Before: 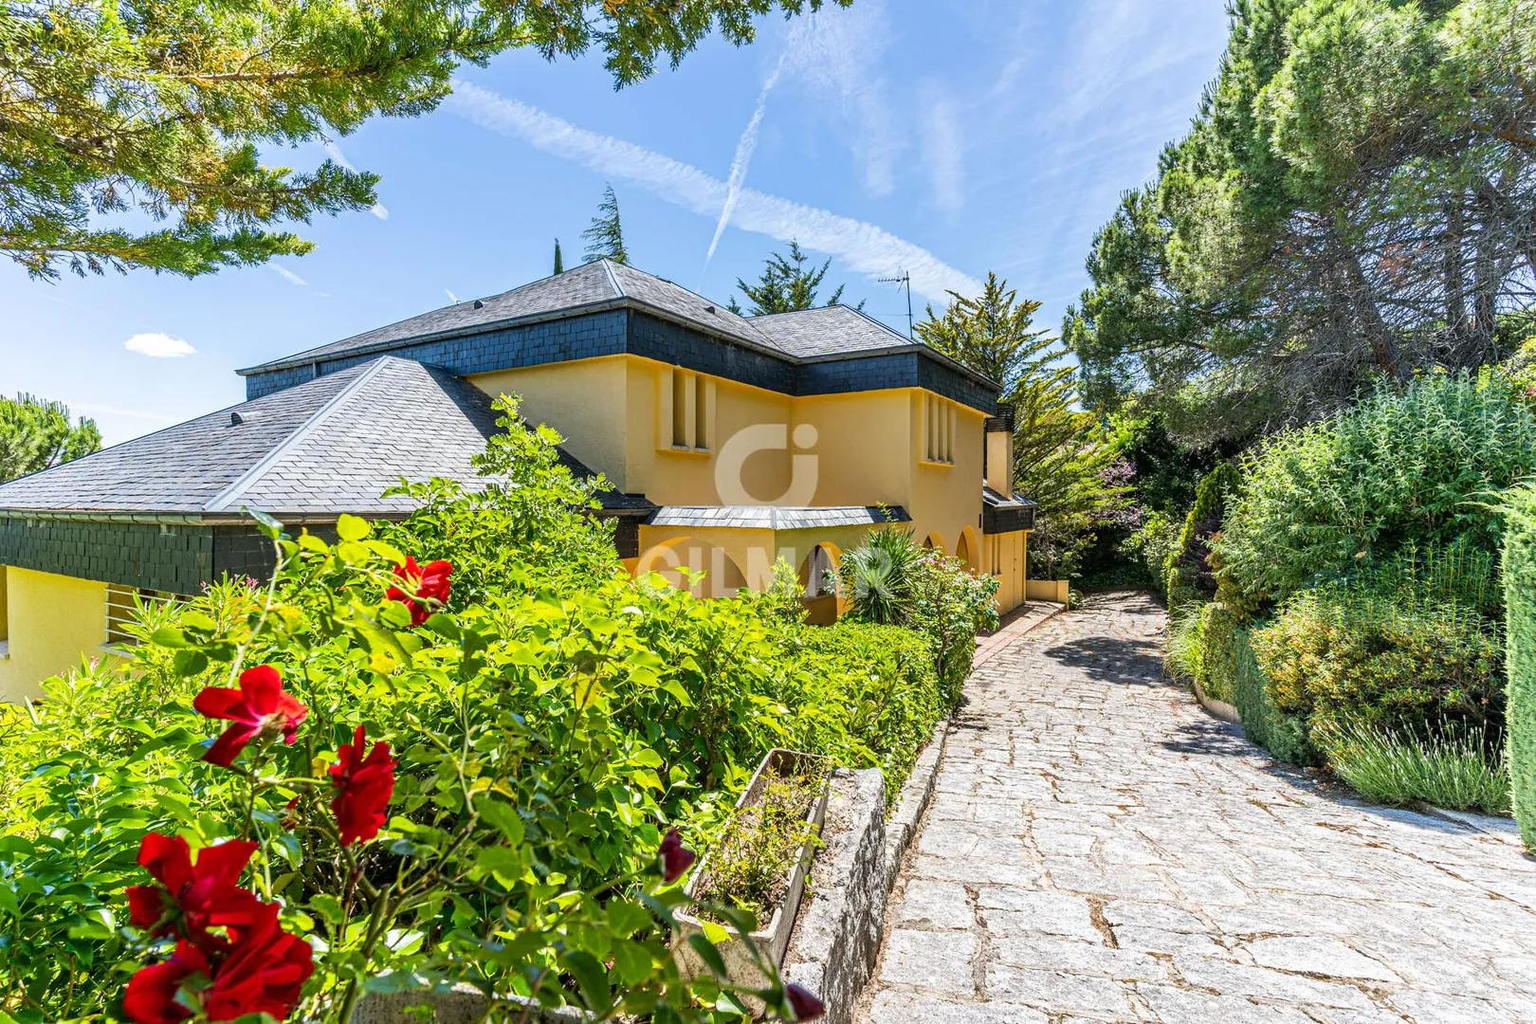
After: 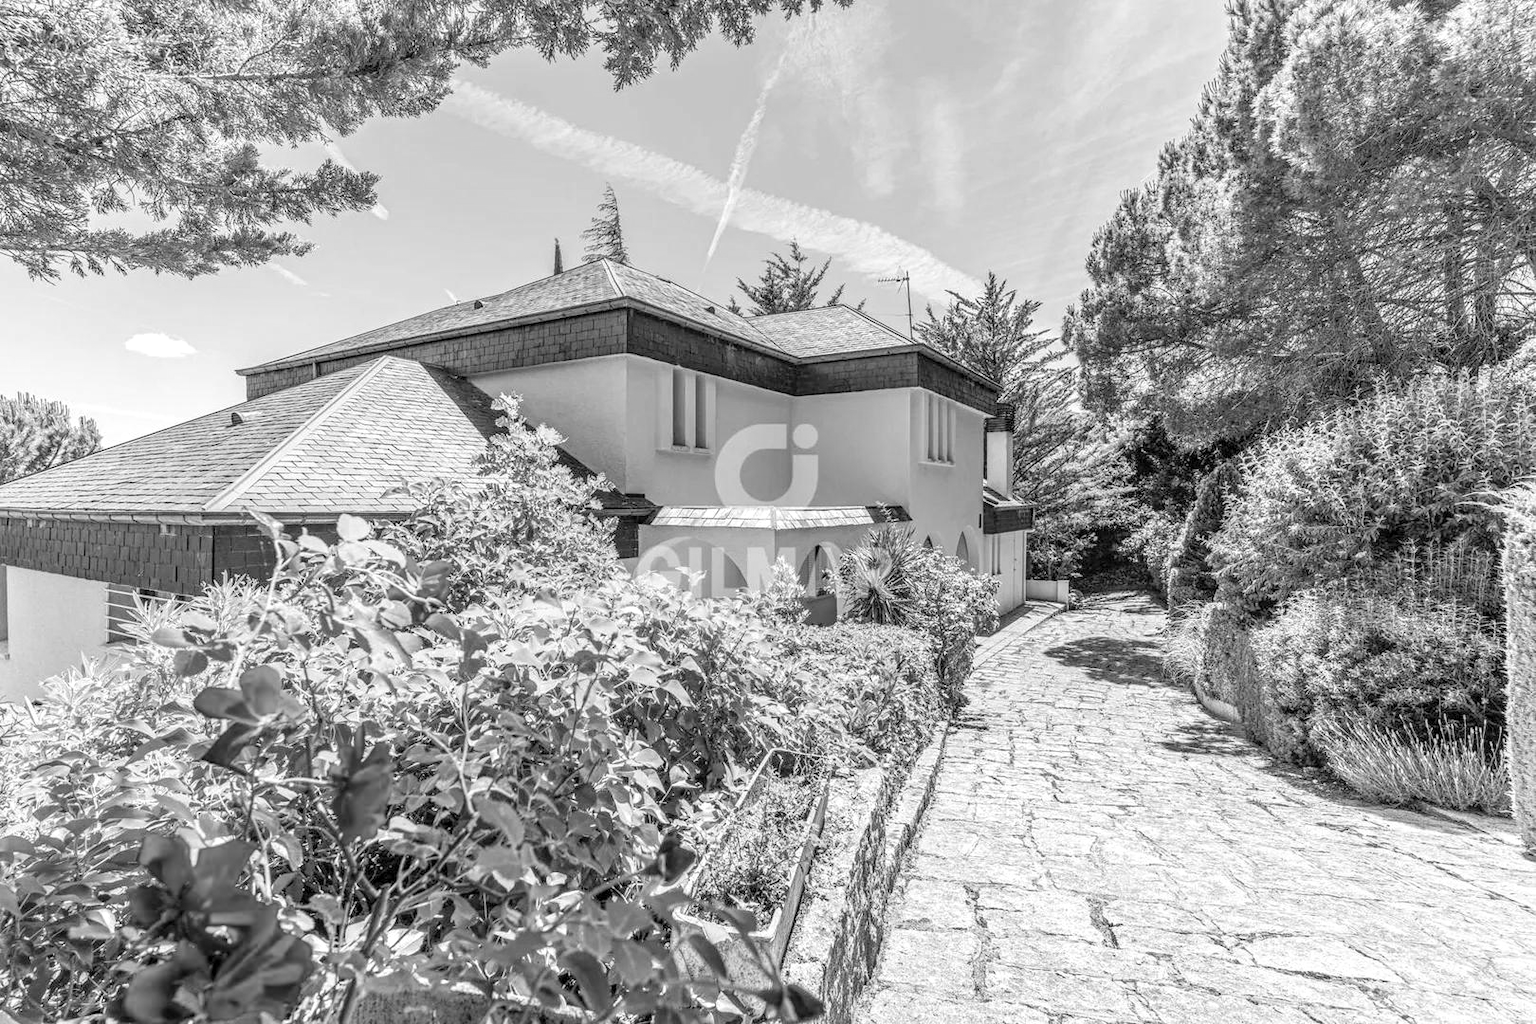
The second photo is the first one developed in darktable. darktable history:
local contrast: on, module defaults
monochrome: on, module defaults
contrast brightness saturation: brightness 0.18, saturation -0.5
